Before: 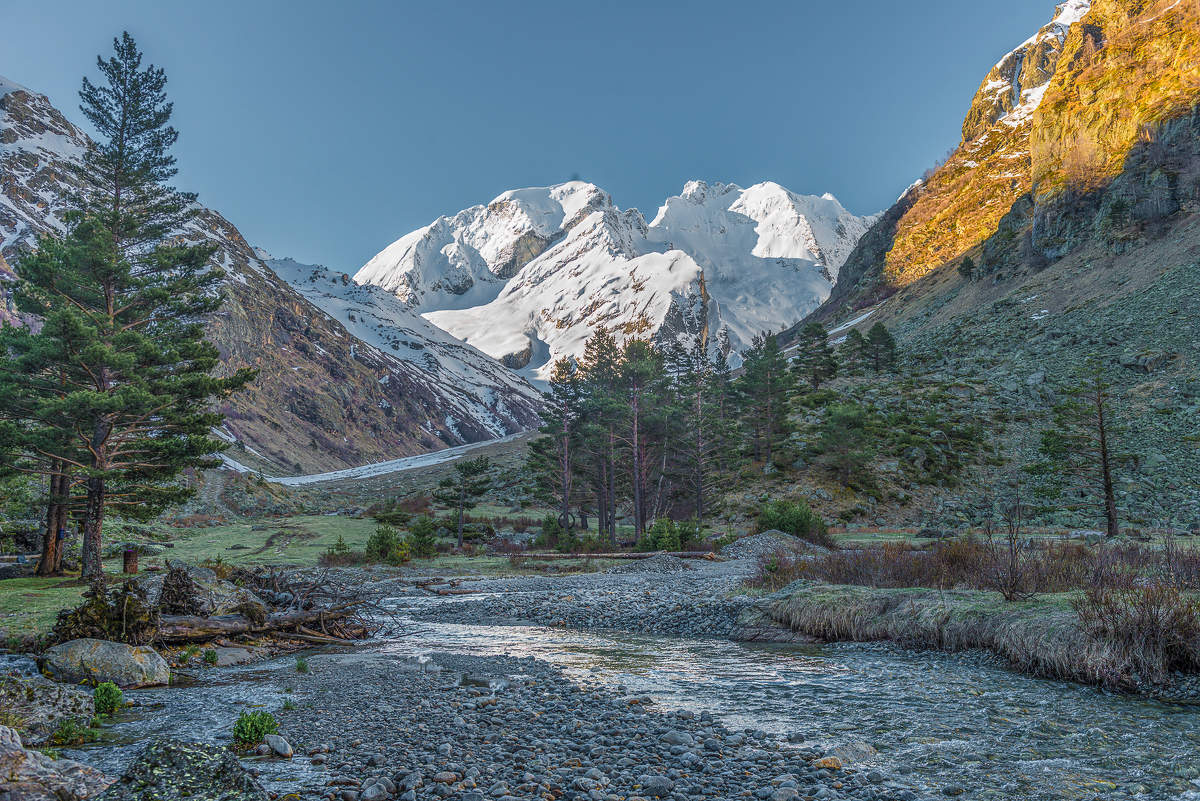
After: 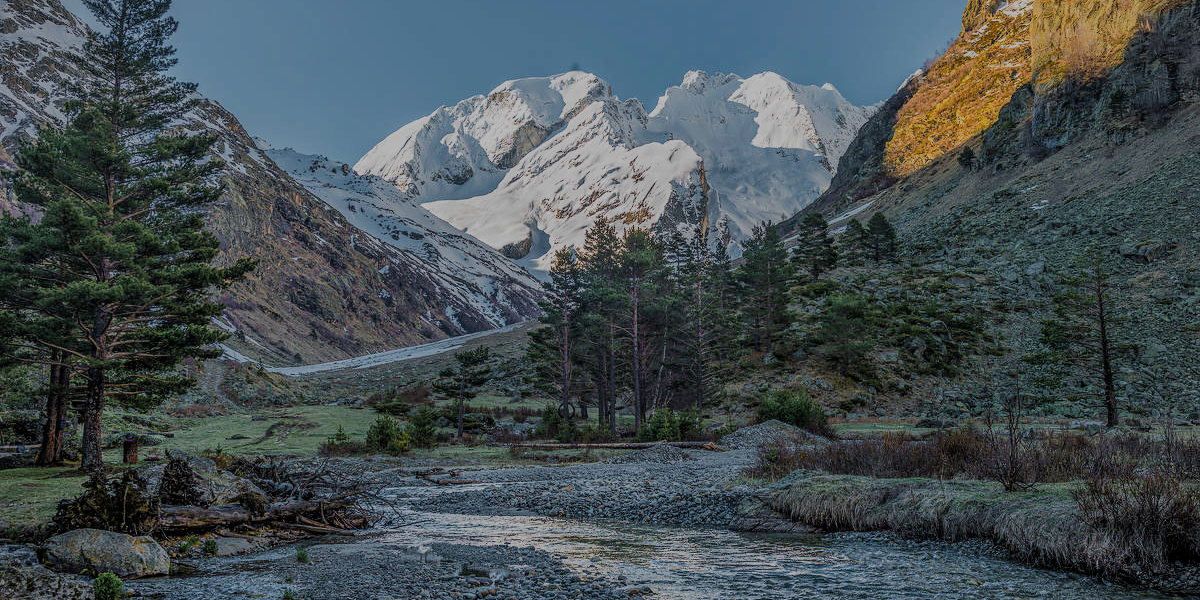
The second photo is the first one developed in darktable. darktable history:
exposure: exposure -0.582 EV, compensate highlight preservation false
crop: top 13.819%, bottom 11.169%
filmic rgb: black relative exposure -7.32 EV, white relative exposure 5.09 EV, hardness 3.2
vignetting: brightness -0.167
